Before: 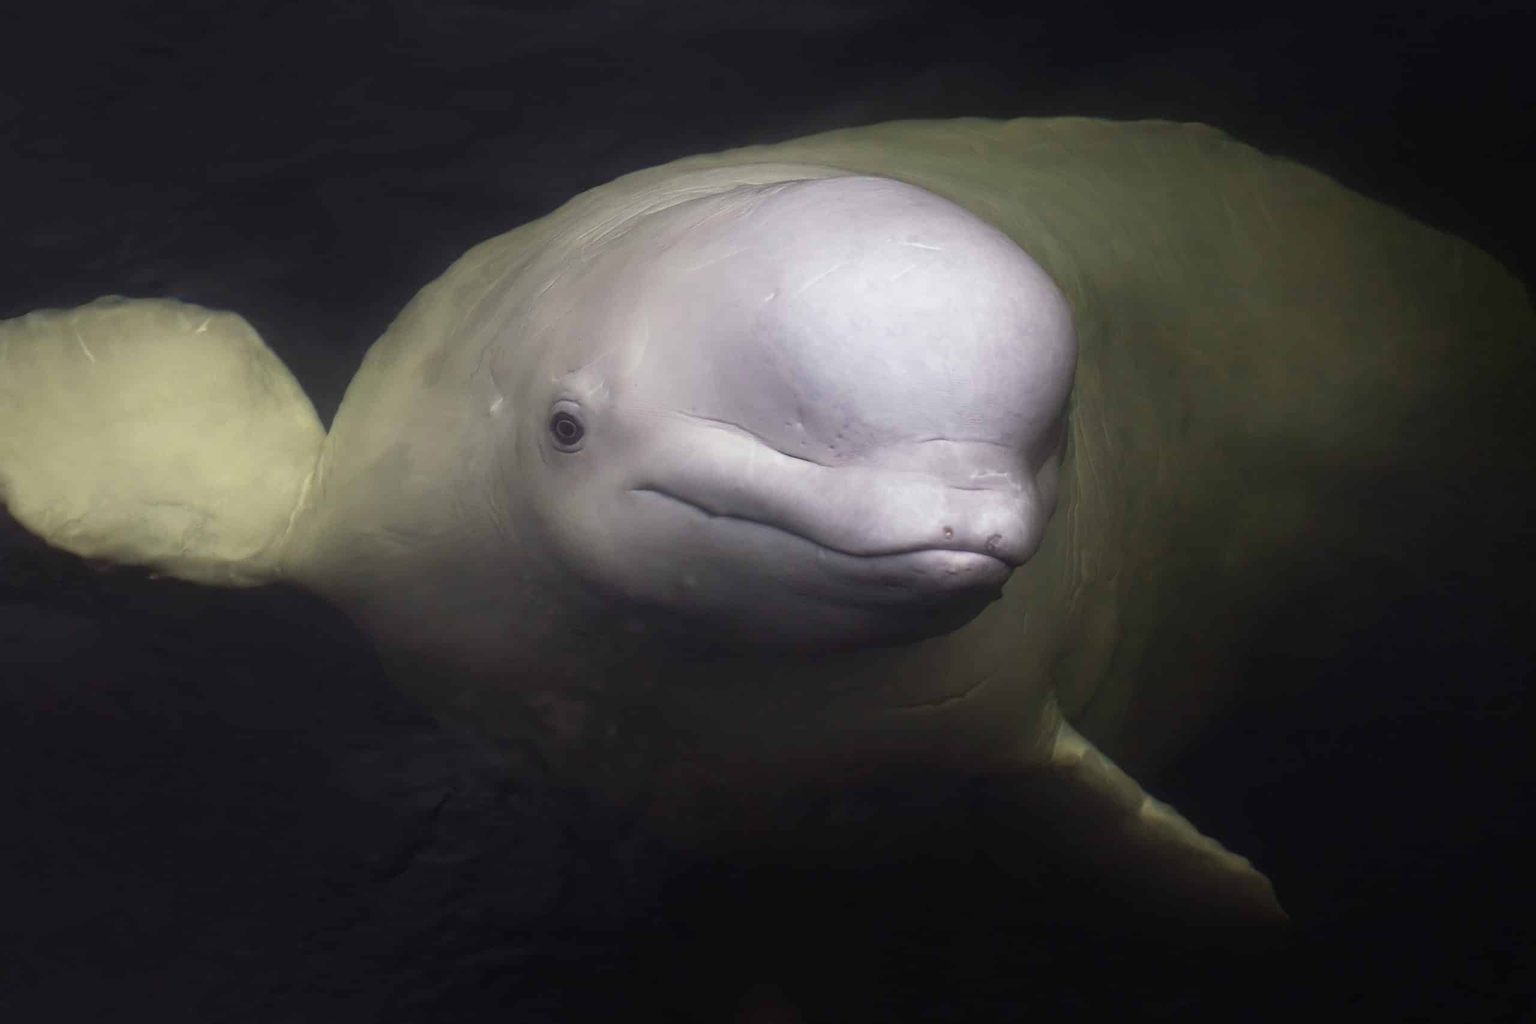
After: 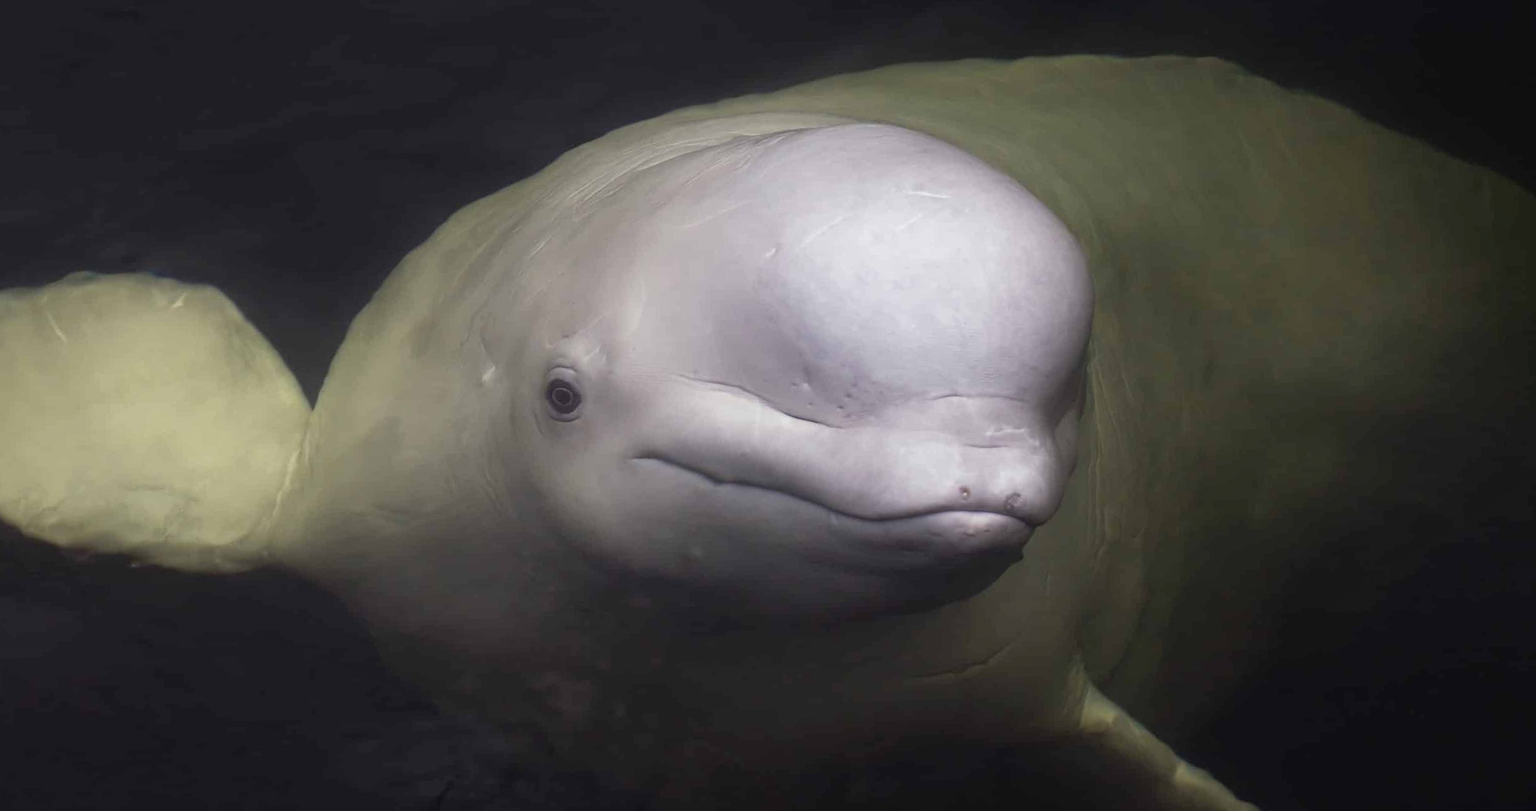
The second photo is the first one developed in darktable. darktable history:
shadows and highlights: shadows 25, highlights -25
crop: left 2.737%, top 7.287%, right 3.421%, bottom 20.179%
rotate and perspective: rotation -1.77°, lens shift (horizontal) 0.004, automatic cropping off
